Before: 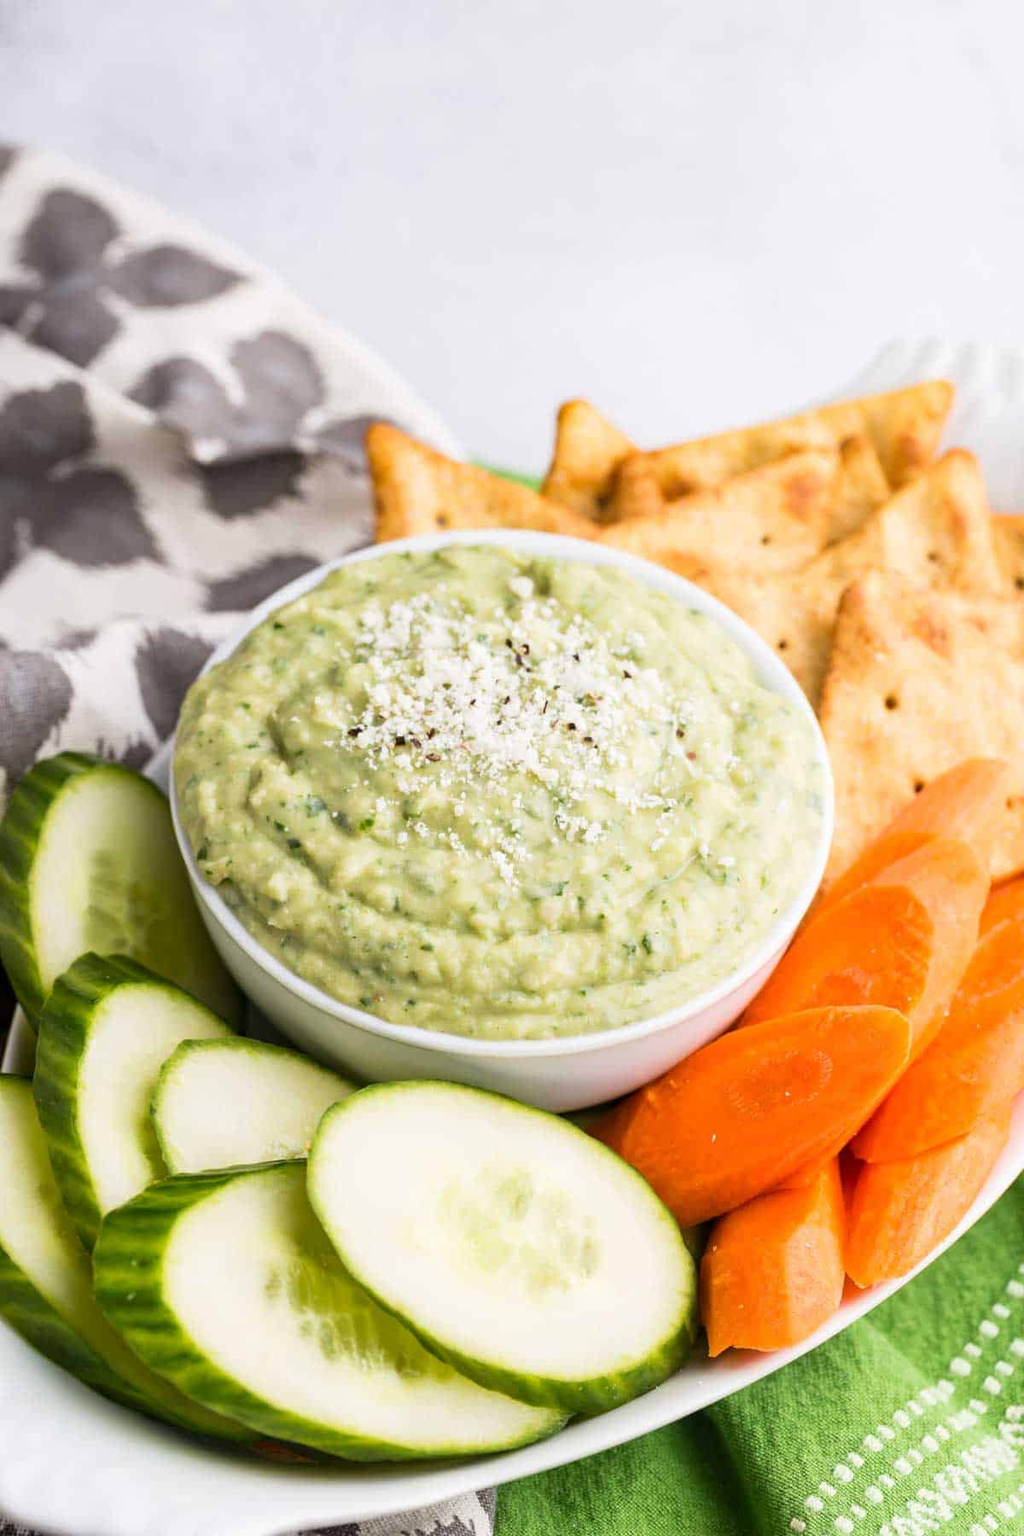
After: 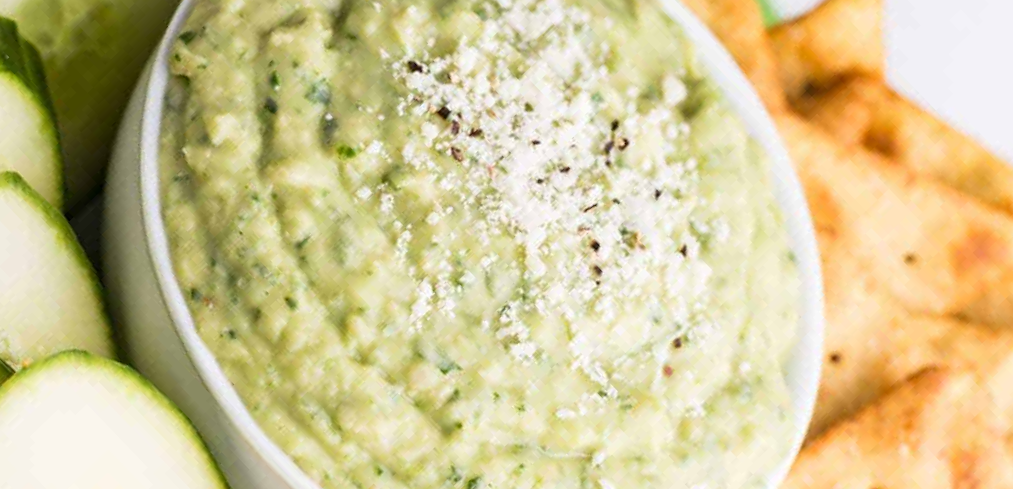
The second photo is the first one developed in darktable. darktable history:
crop and rotate: angle -46.19°, top 16.467%, right 0.941%, bottom 11.713%
